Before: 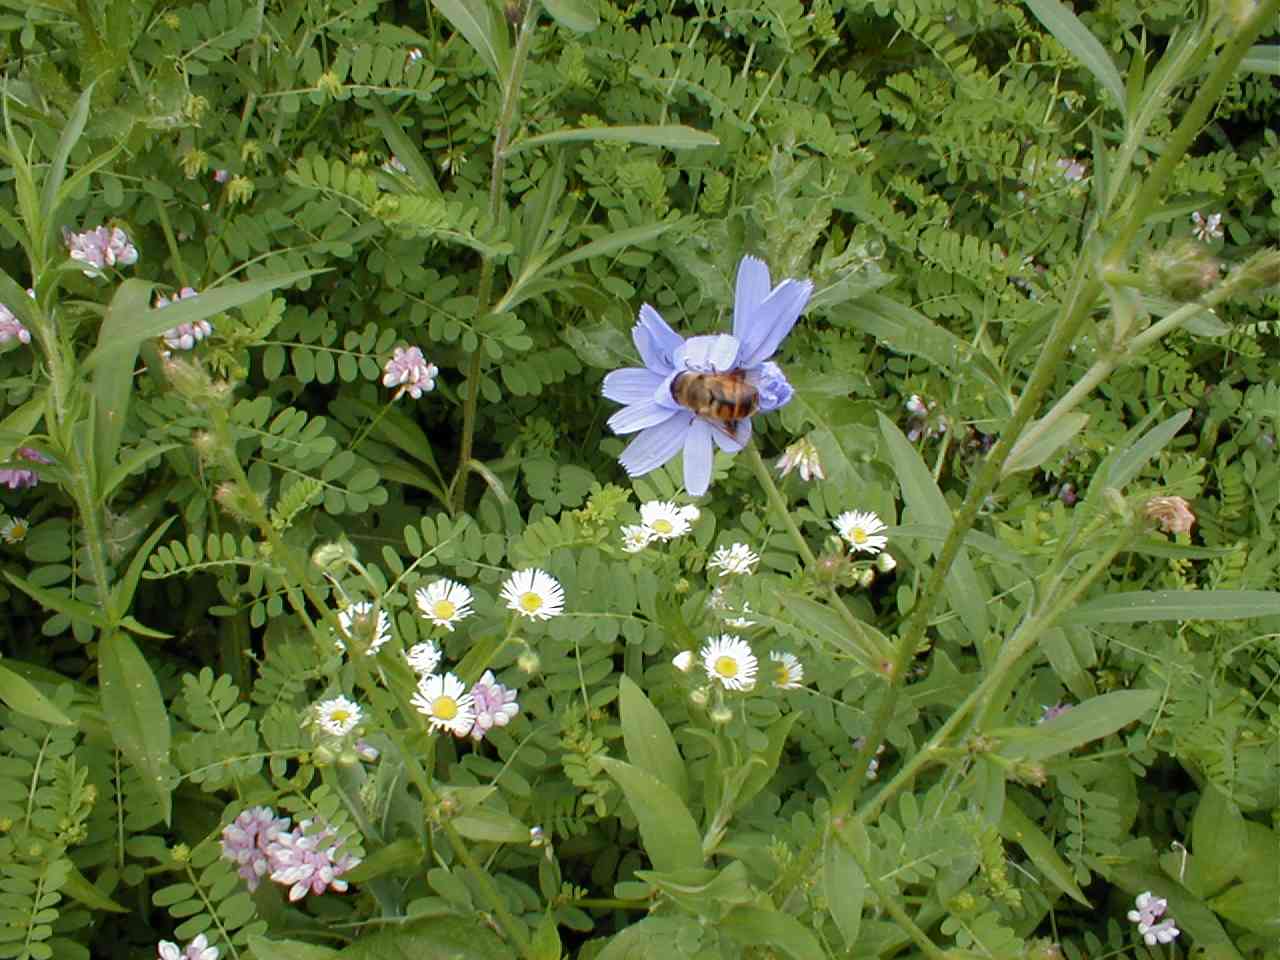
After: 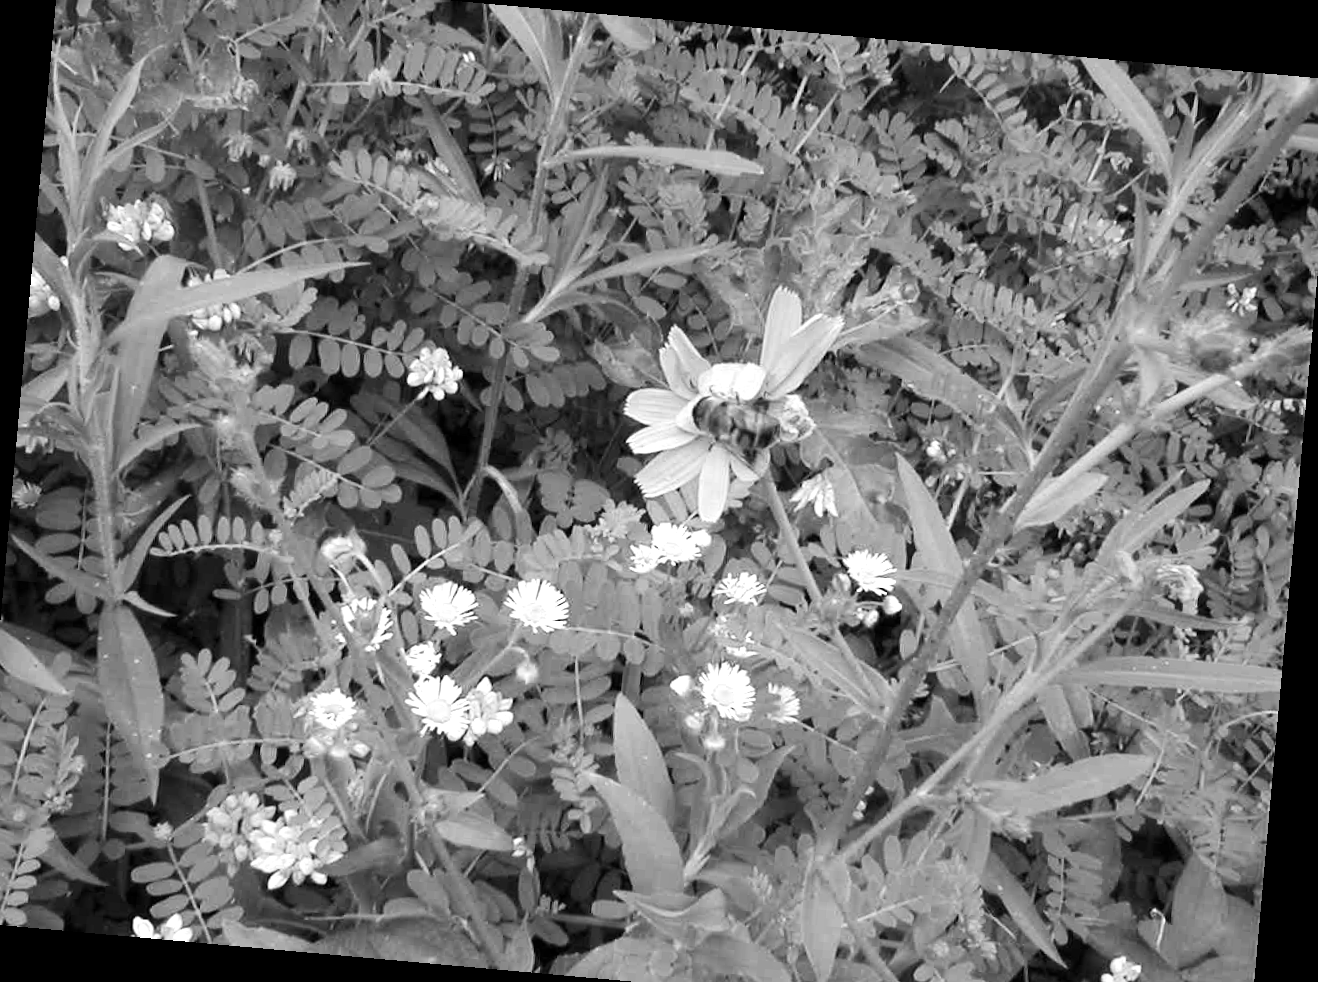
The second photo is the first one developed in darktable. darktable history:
contrast brightness saturation: contrast 0.16, saturation 0.32
crop: left 1.964%, top 3.251%, right 1.122%, bottom 4.933%
exposure: exposure 0.559 EV, compensate highlight preservation false
color balance rgb: perceptual saturation grading › global saturation 20%, perceptual saturation grading › highlights -25%, perceptual saturation grading › shadows 50%
rotate and perspective: rotation 5.12°, automatic cropping off
monochrome: on, module defaults
base curve: exposure shift 0, preserve colors none
